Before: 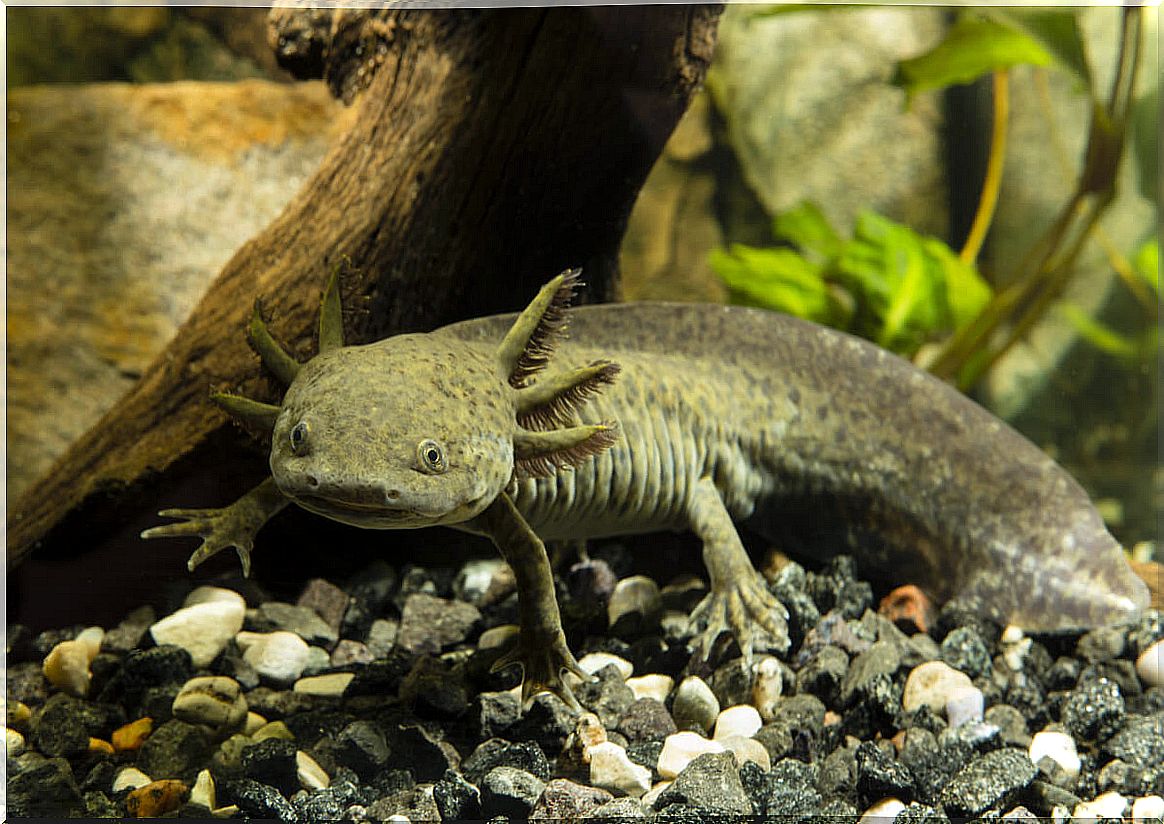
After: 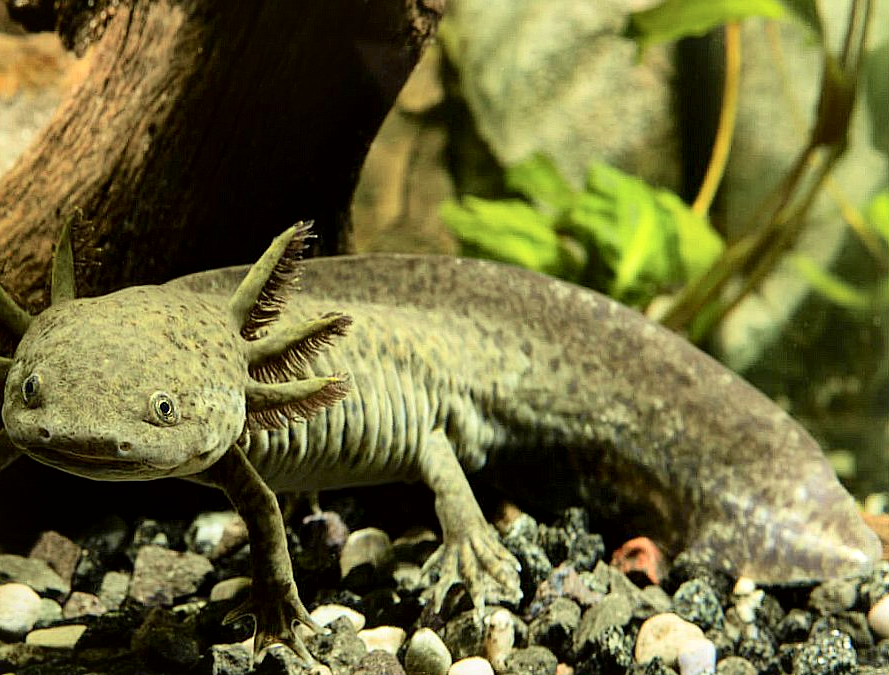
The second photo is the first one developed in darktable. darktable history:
tone curve: curves: ch0 [(0, 0.021) (0.049, 0.044) (0.152, 0.14) (0.328, 0.377) (0.473, 0.543) (0.641, 0.705) (0.868, 0.887) (1, 0.969)]; ch1 [(0, 0) (0.322, 0.328) (0.43, 0.425) (0.474, 0.466) (0.502, 0.503) (0.522, 0.526) (0.564, 0.591) (0.602, 0.632) (0.677, 0.701) (0.859, 0.885) (1, 1)]; ch2 [(0, 0) (0.33, 0.301) (0.447, 0.44) (0.487, 0.496) (0.502, 0.516) (0.535, 0.554) (0.565, 0.598) (0.618, 0.629) (1, 1)], color space Lab, independent channels, preserve colors none
local contrast: mode bilateral grid, contrast 25, coarseness 60, detail 151%, midtone range 0.2
crop: left 23.095%, top 5.827%, bottom 11.854%
